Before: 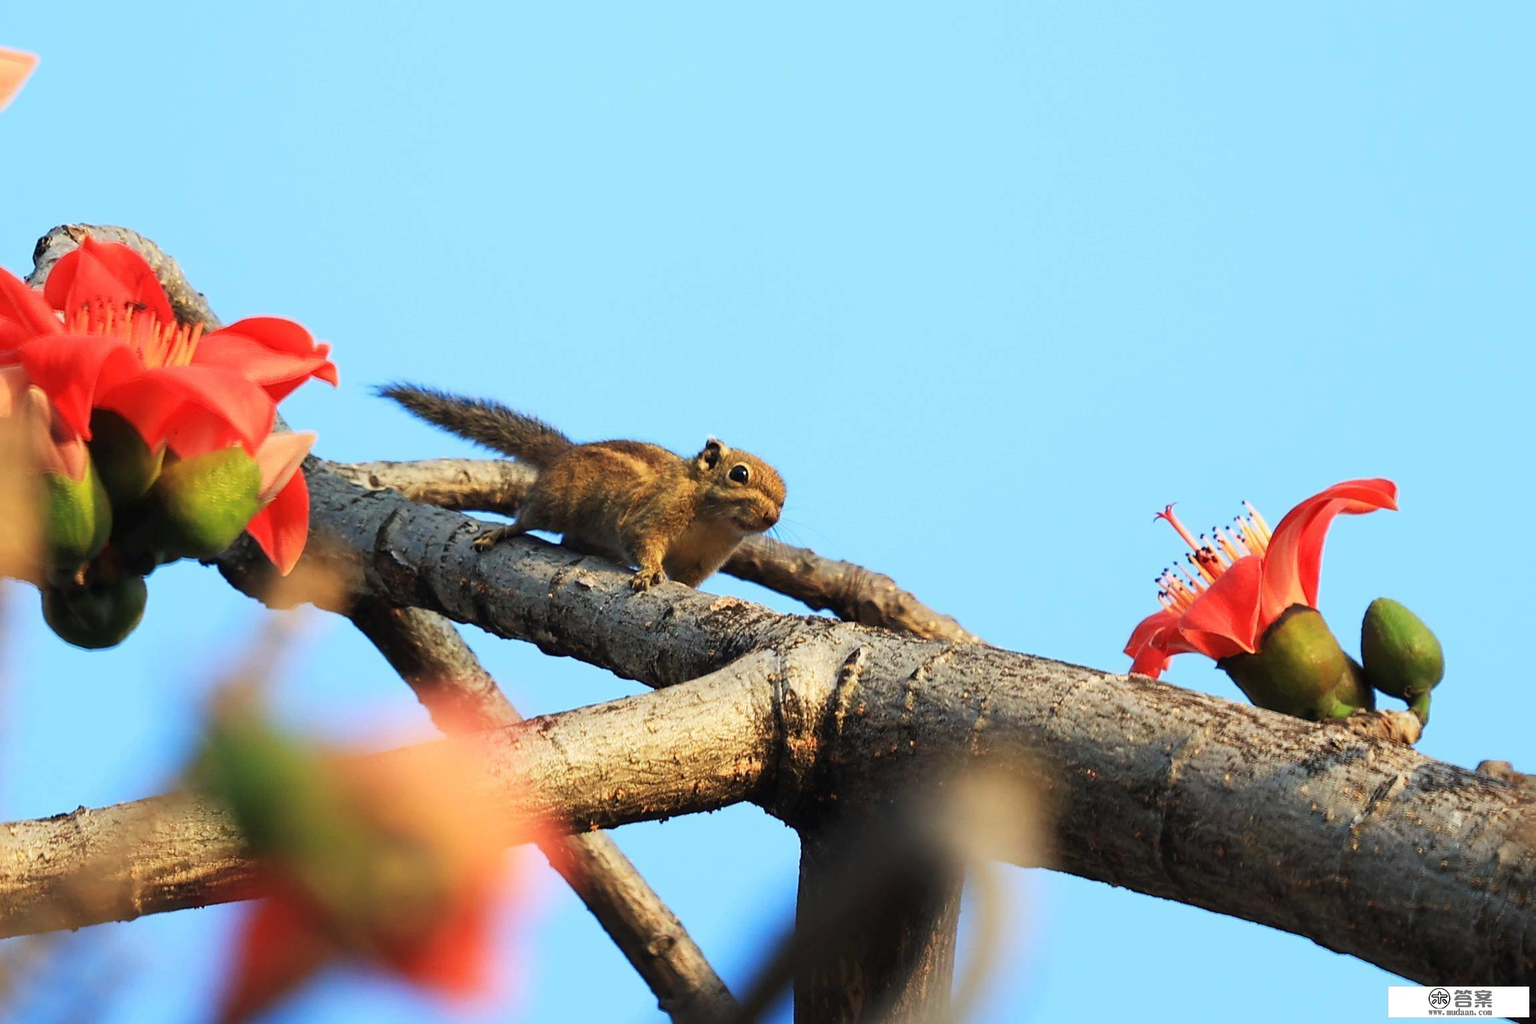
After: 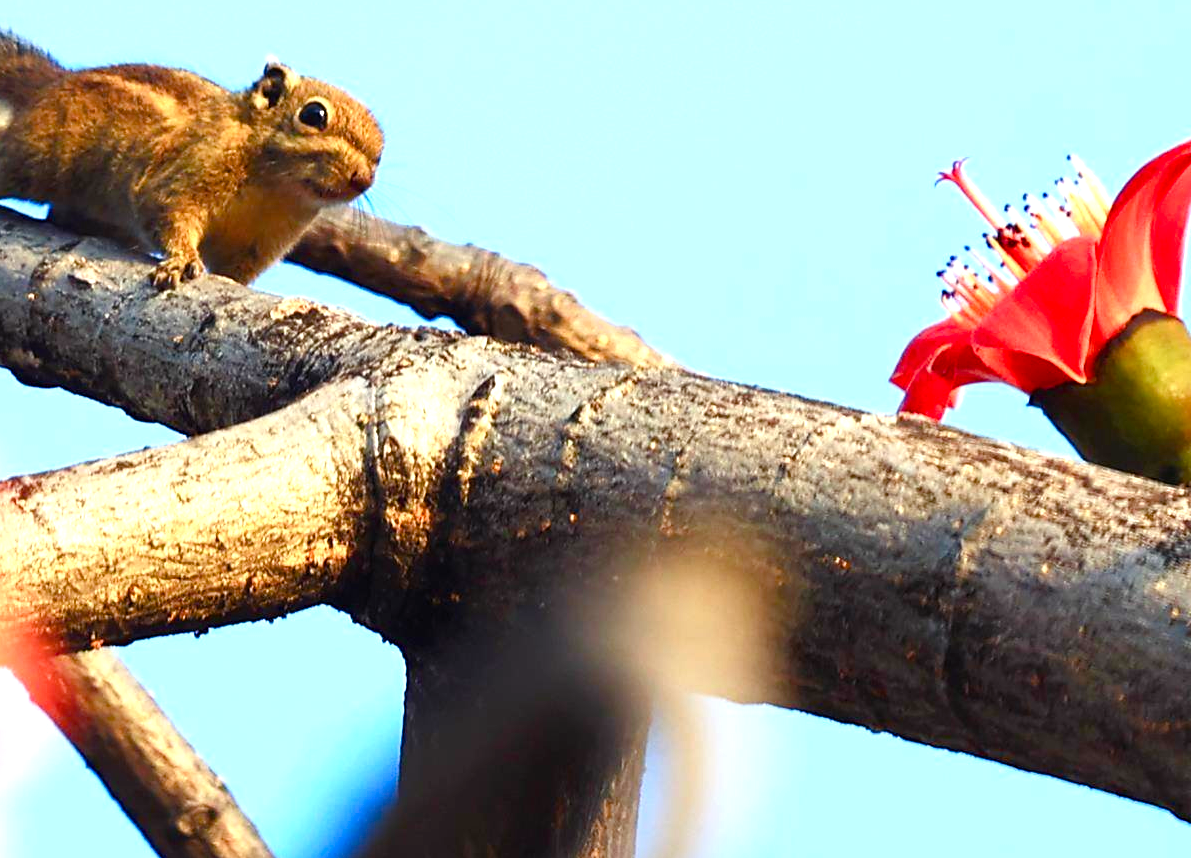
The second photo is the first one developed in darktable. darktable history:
crop: left 34.479%, top 38.822%, right 13.718%, bottom 5.172%
color balance: gamma [0.9, 0.988, 0.975, 1.025], gain [1.05, 1, 1, 1]
exposure: black level correction 0, exposure 0.7 EV, compensate exposure bias true, compensate highlight preservation false
color balance rgb: perceptual saturation grading › global saturation 20%, perceptual saturation grading › highlights -25%, perceptual saturation grading › shadows 50%
